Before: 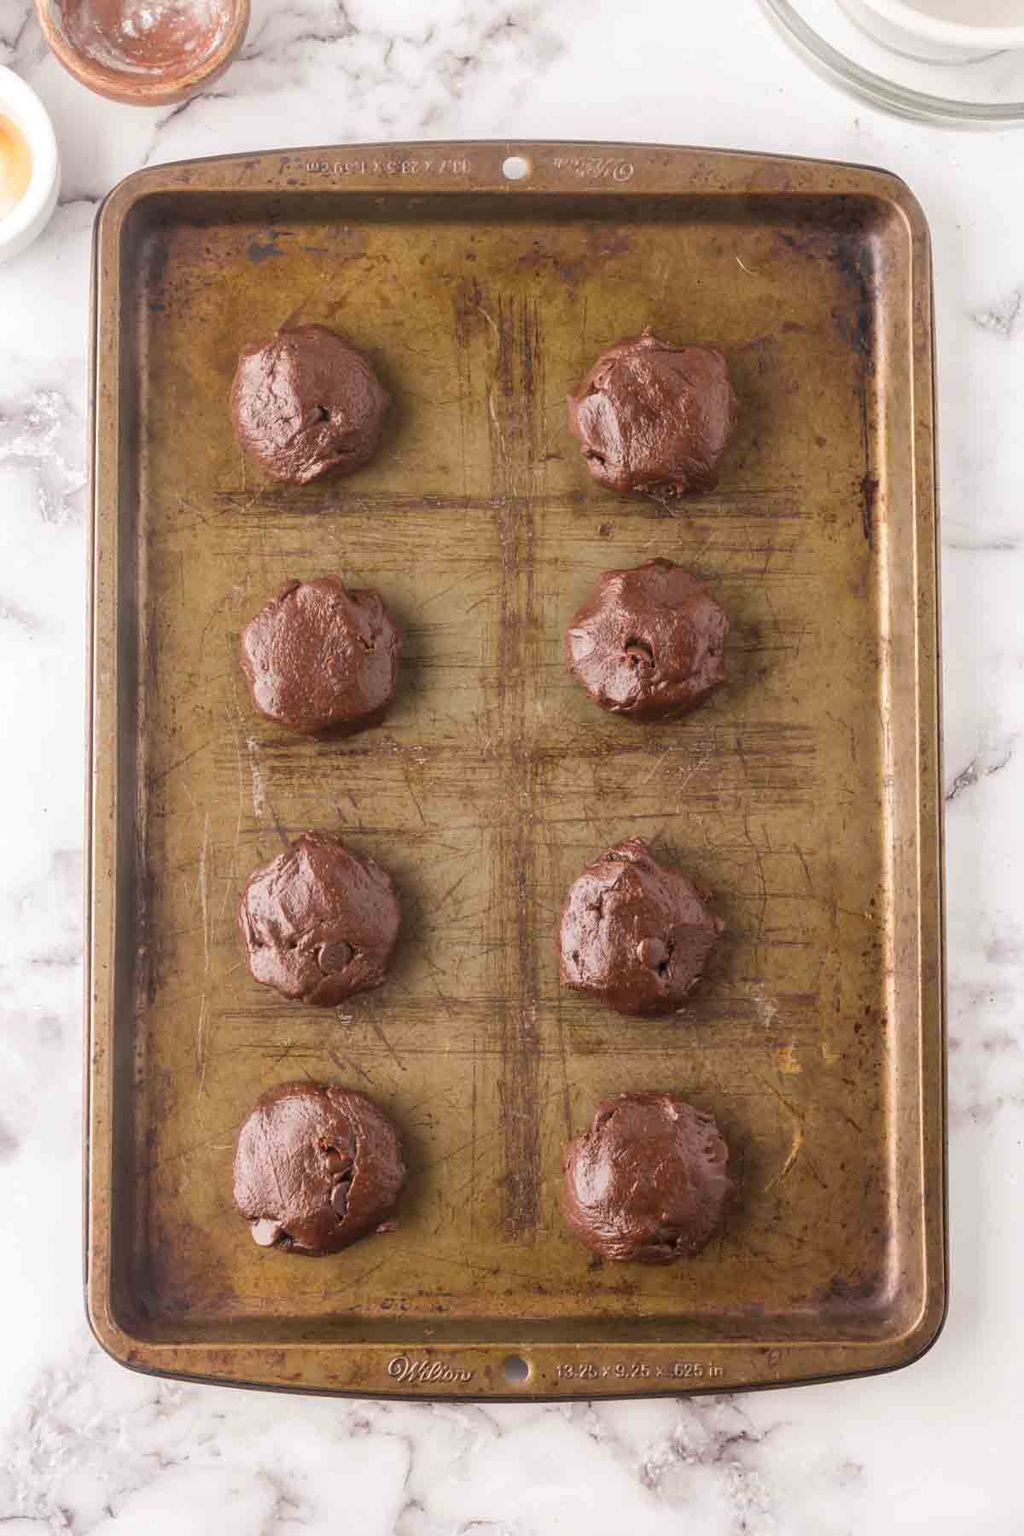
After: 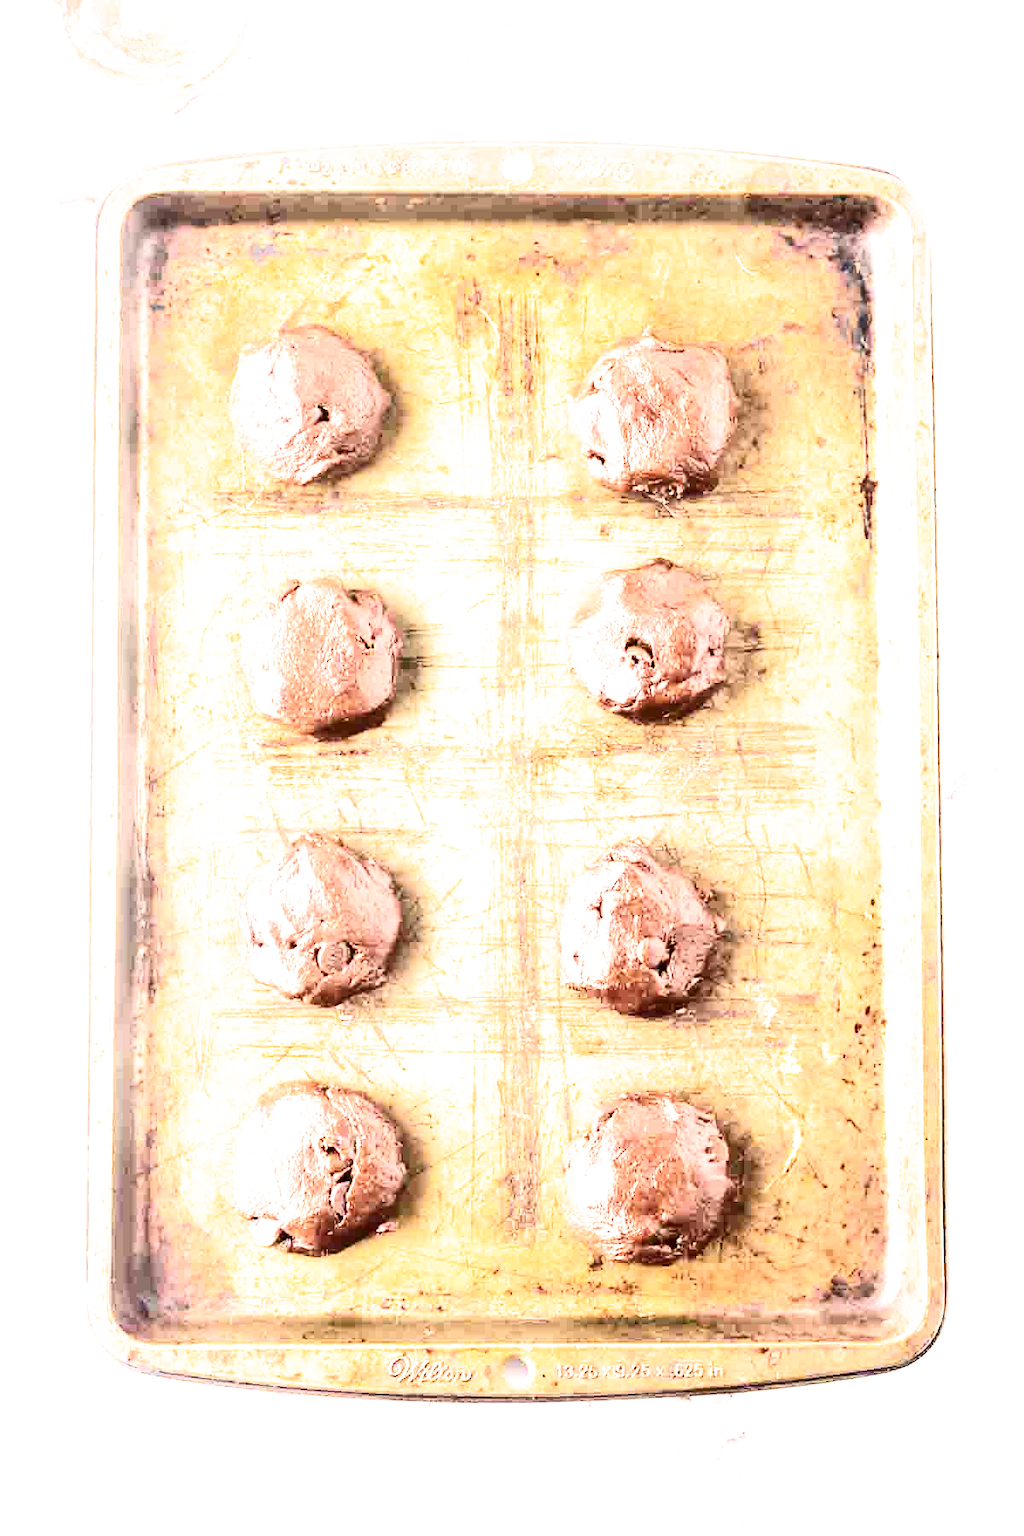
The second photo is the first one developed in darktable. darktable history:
contrast brightness saturation: contrast 0.5, saturation -0.1
exposure: black level correction -0.005, exposure 1 EV, compensate highlight preservation false
filmic rgb: middle gray luminance 8.8%, black relative exposure -6.3 EV, white relative exposure 2.7 EV, threshold 6 EV, target black luminance 0%, hardness 4.74, latitude 73.47%, contrast 1.332, shadows ↔ highlights balance 10.13%, add noise in highlights 0, preserve chrominance no, color science v3 (2019), use custom middle-gray values true, iterations of high-quality reconstruction 0, contrast in highlights soft, enable highlight reconstruction true
